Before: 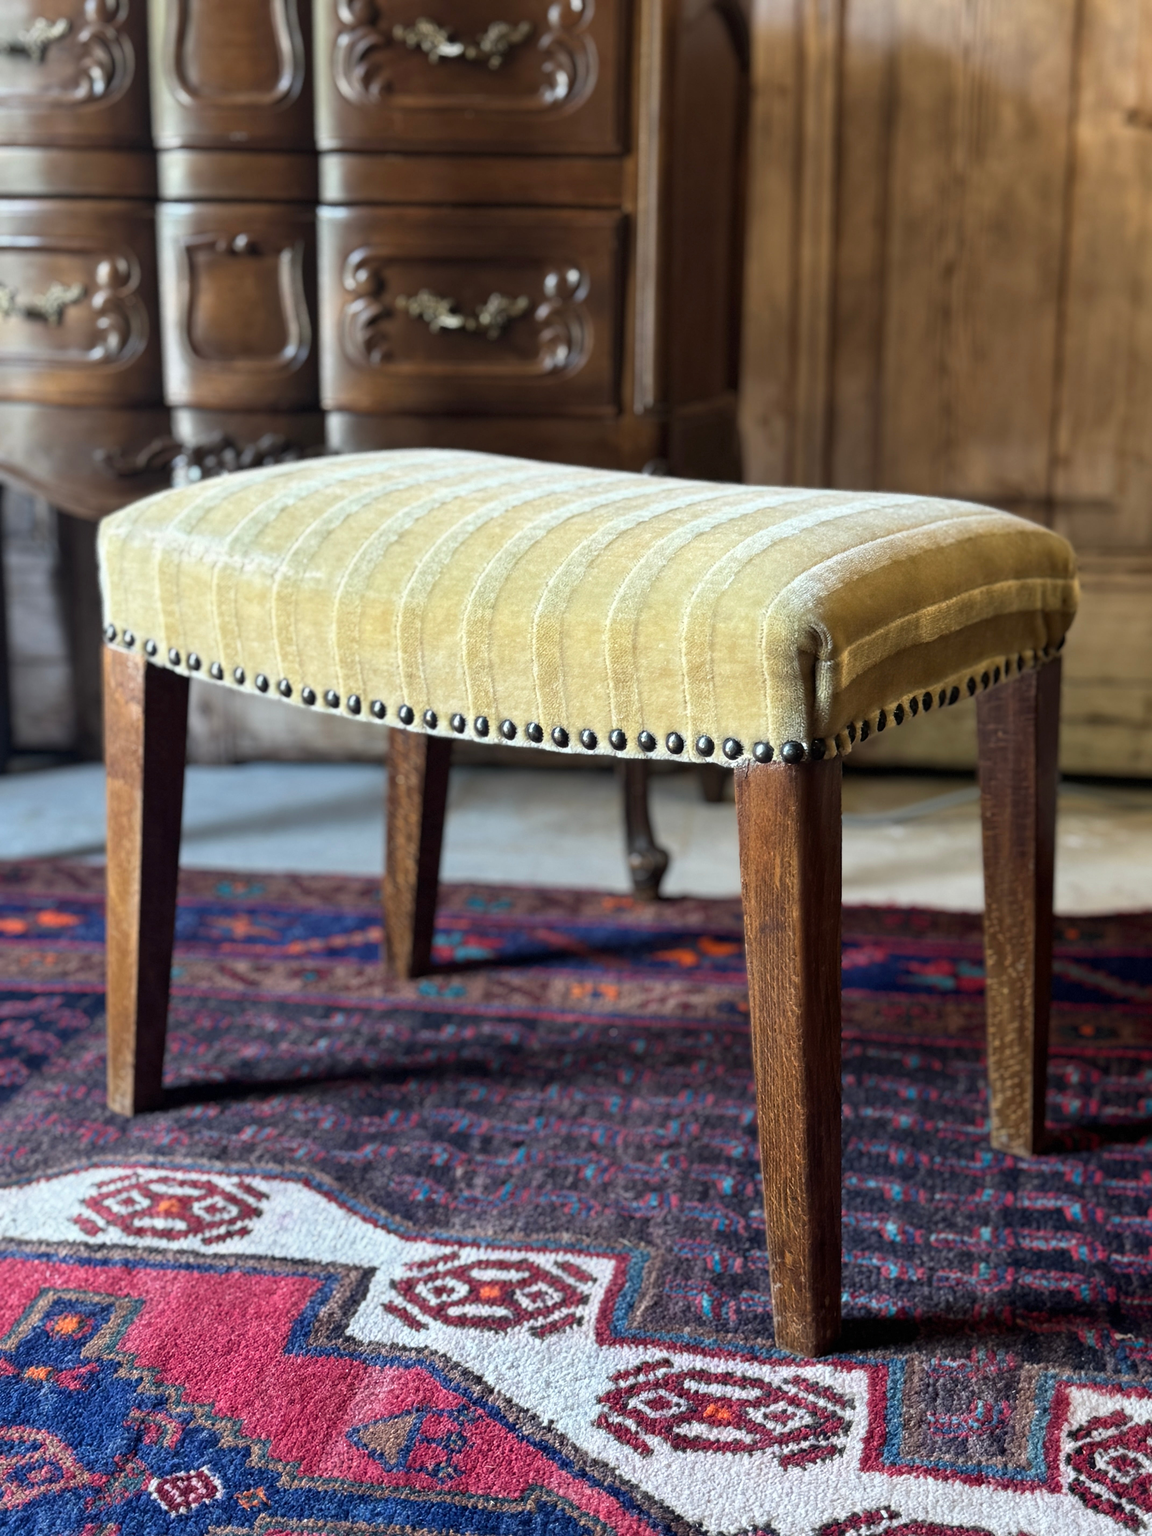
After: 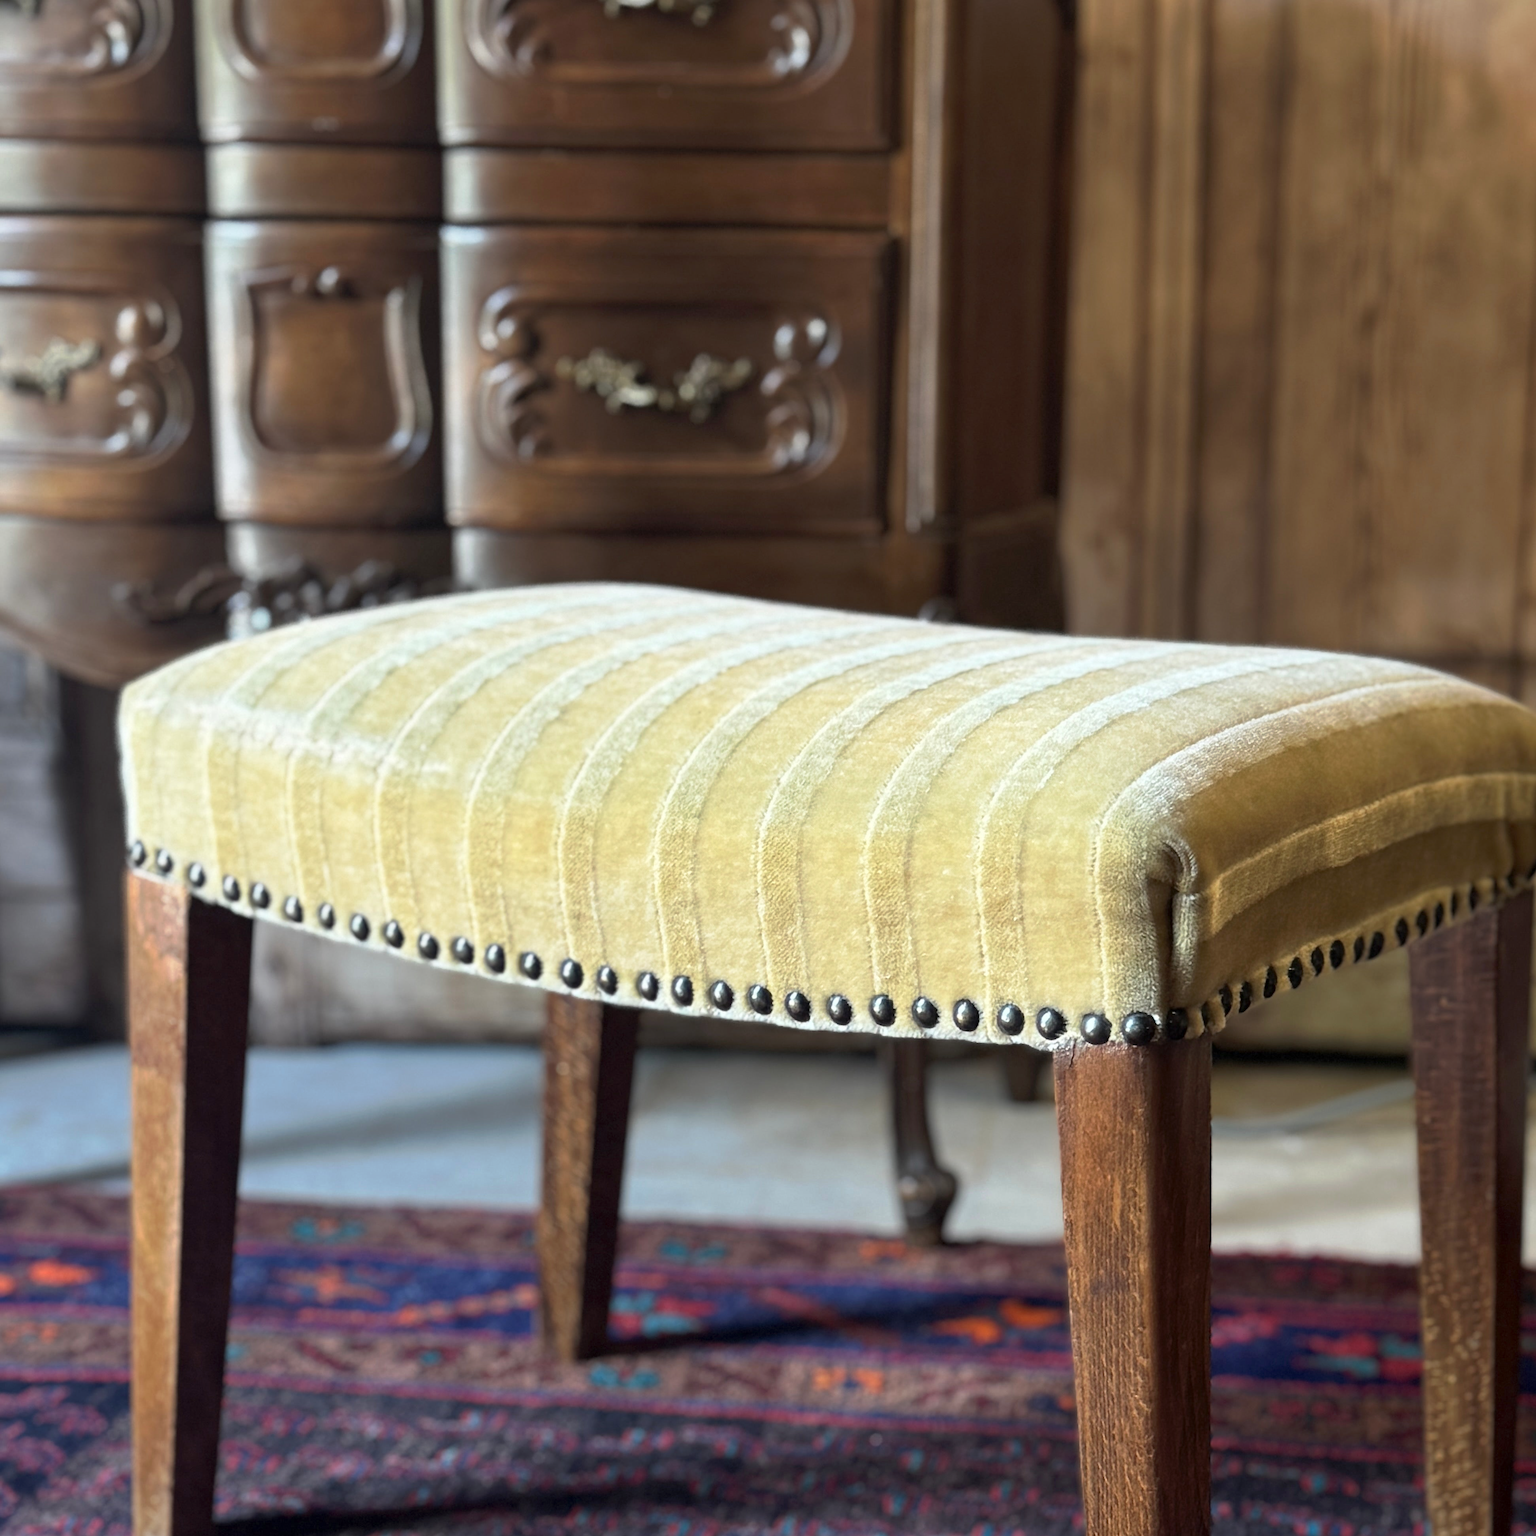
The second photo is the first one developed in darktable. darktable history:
tone curve: curves: ch0 [(0, 0) (0.003, 0.005) (0.011, 0.019) (0.025, 0.04) (0.044, 0.064) (0.069, 0.095) (0.1, 0.129) (0.136, 0.169) (0.177, 0.207) (0.224, 0.247) (0.277, 0.298) (0.335, 0.354) (0.399, 0.416) (0.468, 0.478) (0.543, 0.553) (0.623, 0.634) (0.709, 0.709) (0.801, 0.817) (0.898, 0.912) (1, 1)], preserve colors none
crop: left 1.509%, top 3.407%, right 7.705%, bottom 28.492%
